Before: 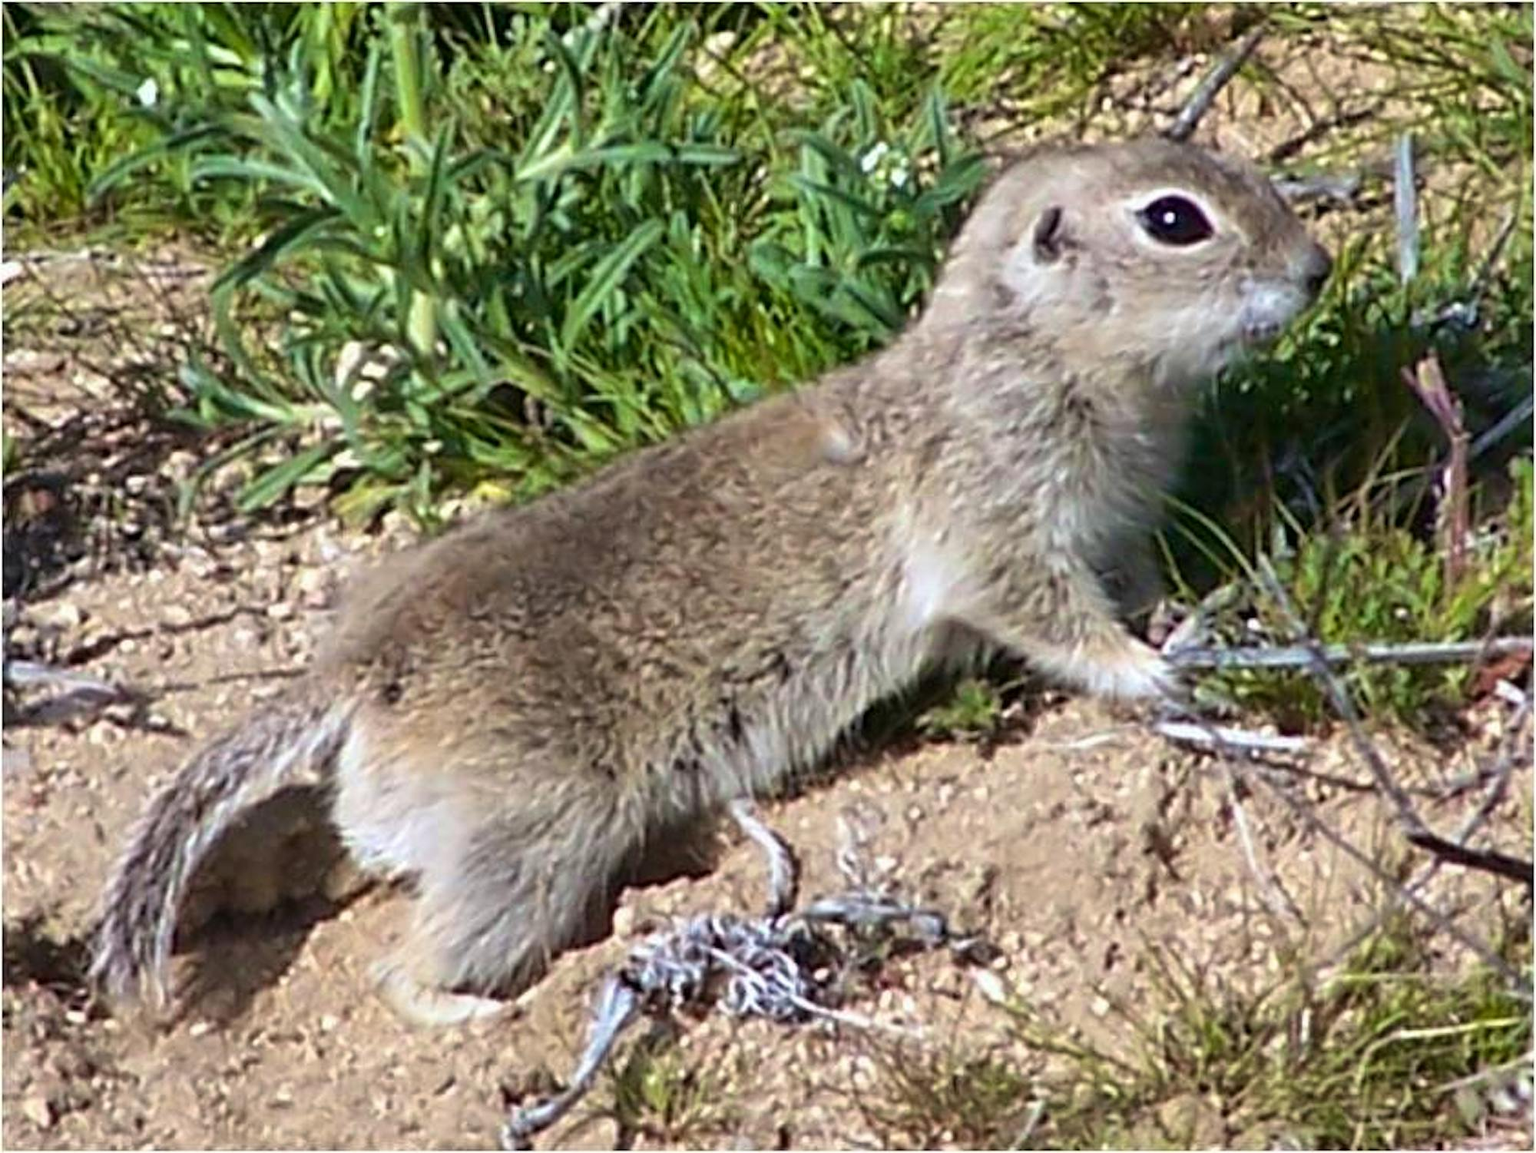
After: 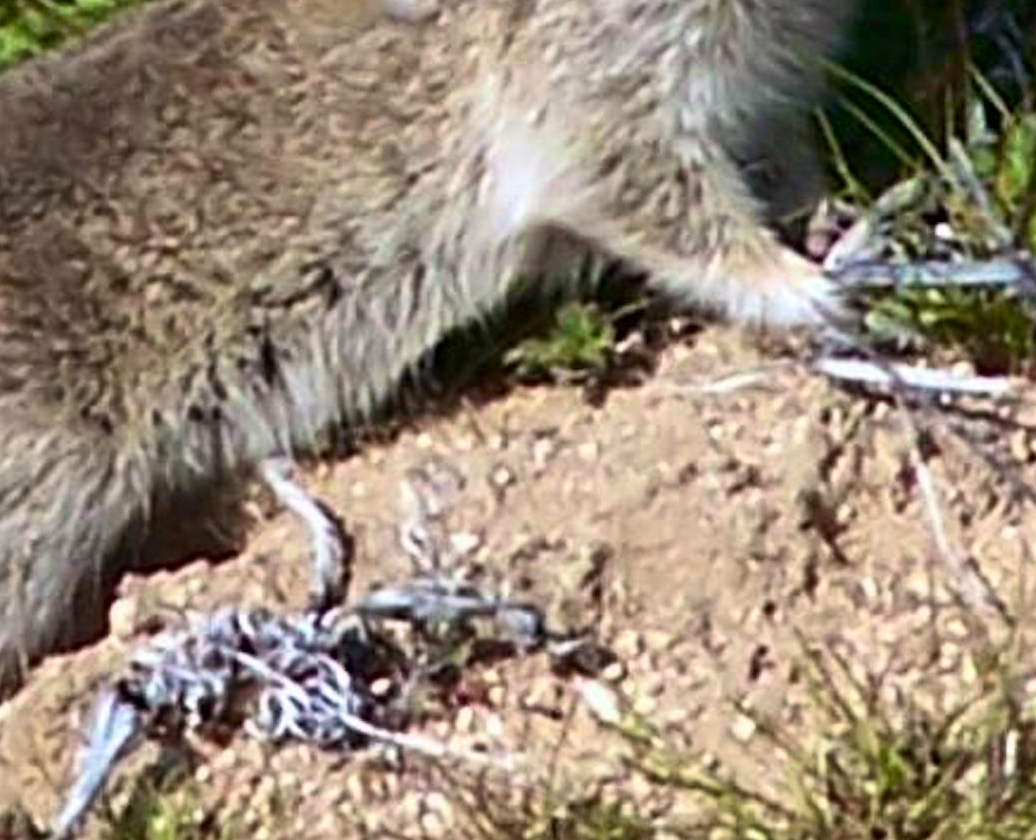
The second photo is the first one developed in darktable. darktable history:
crop: left 34.479%, top 38.822%, right 13.718%, bottom 5.172%
contrast brightness saturation: contrast 0.15, brightness -0.01, saturation 0.1
